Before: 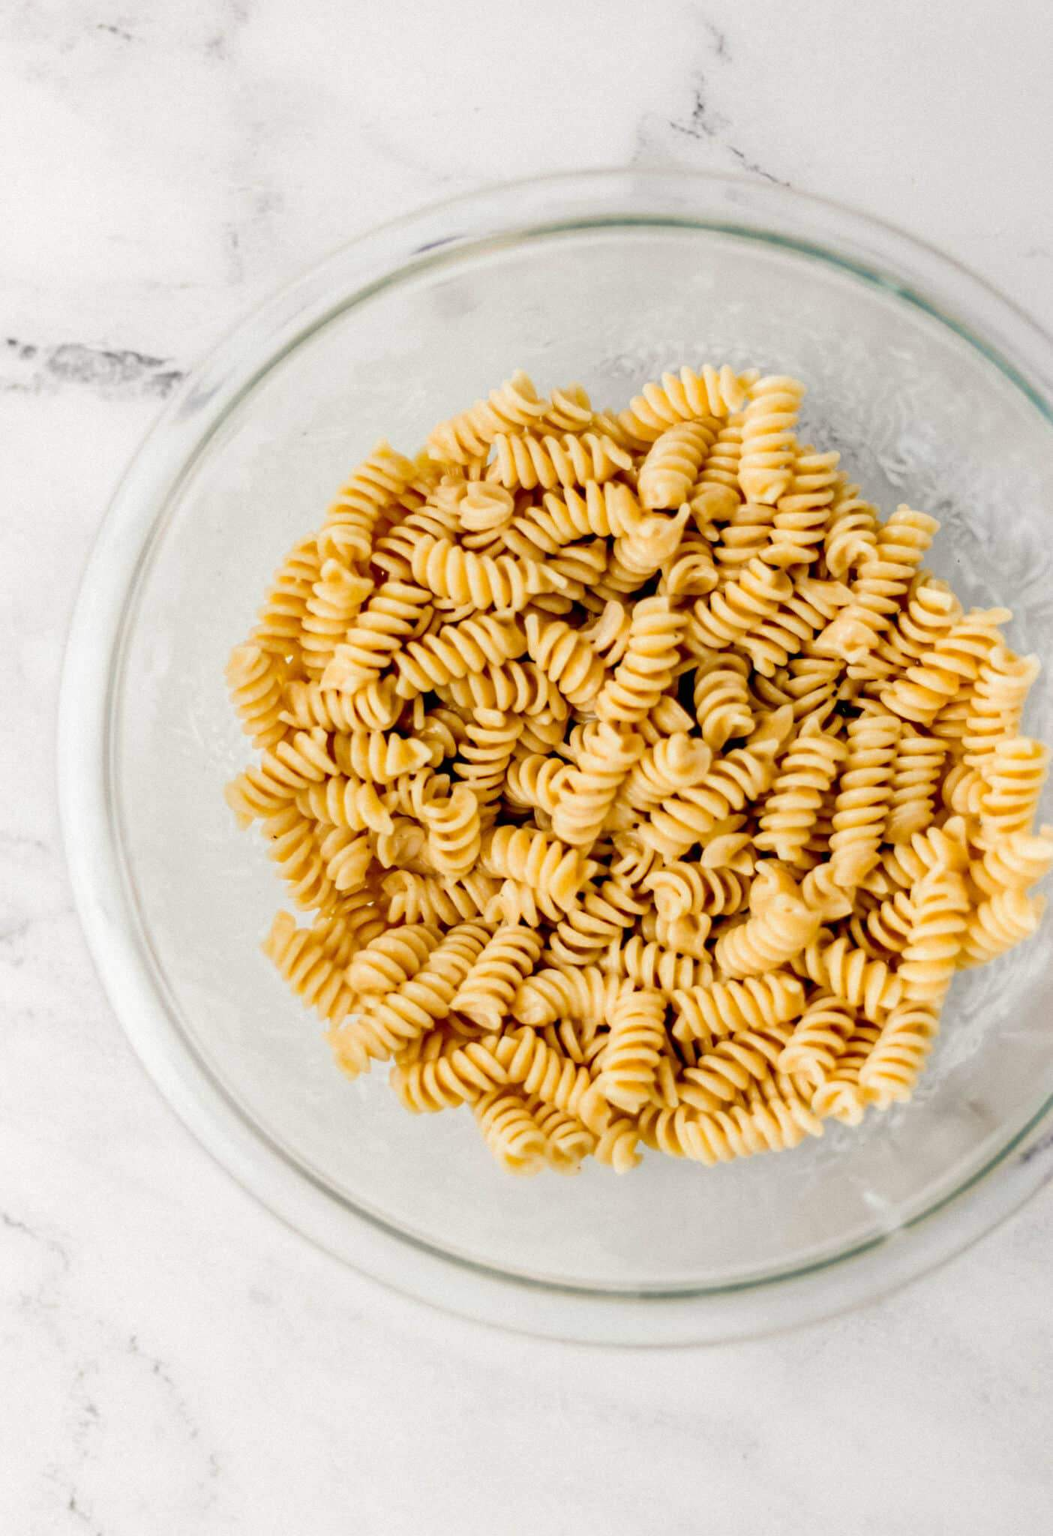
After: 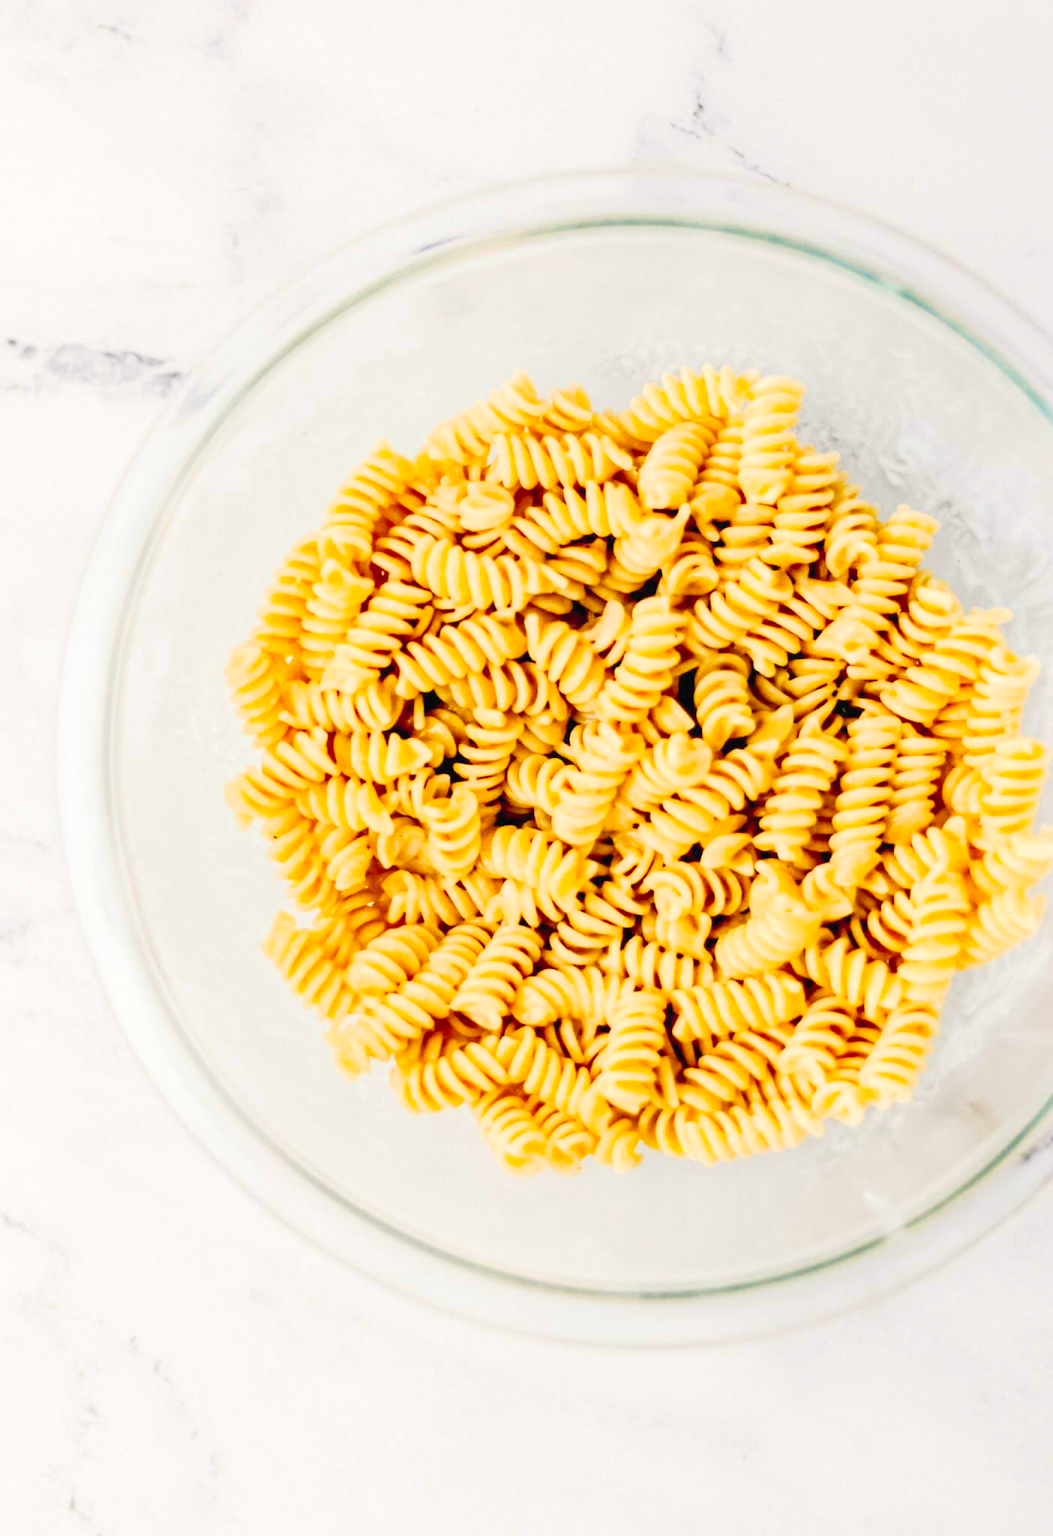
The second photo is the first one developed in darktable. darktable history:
contrast brightness saturation: contrast 0.237, brightness 0.248, saturation 0.379
base curve: curves: ch0 [(0, 0) (0.262, 0.32) (0.722, 0.705) (1, 1)], preserve colors none
